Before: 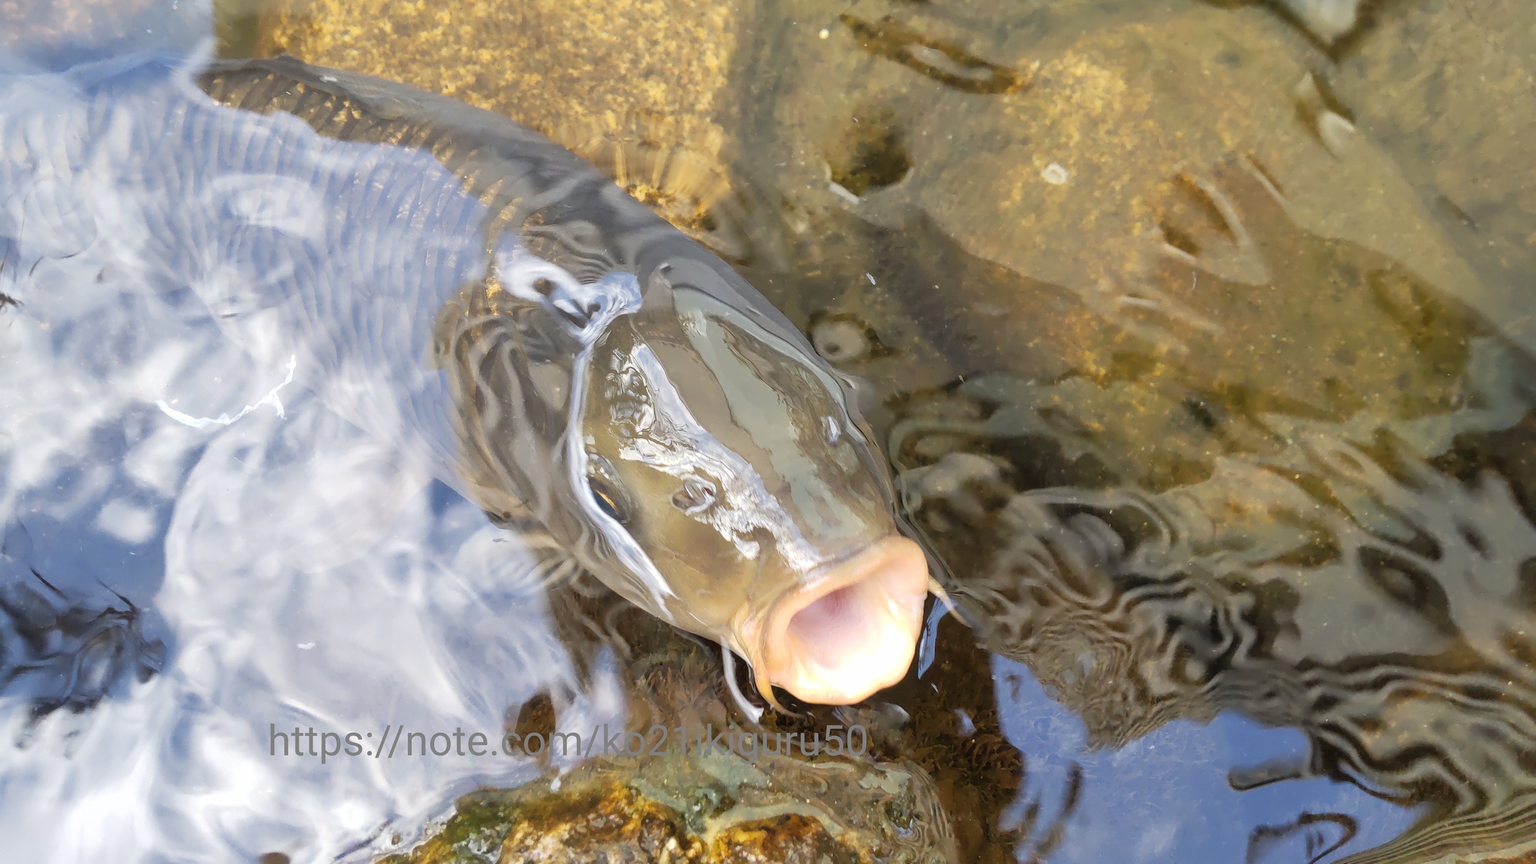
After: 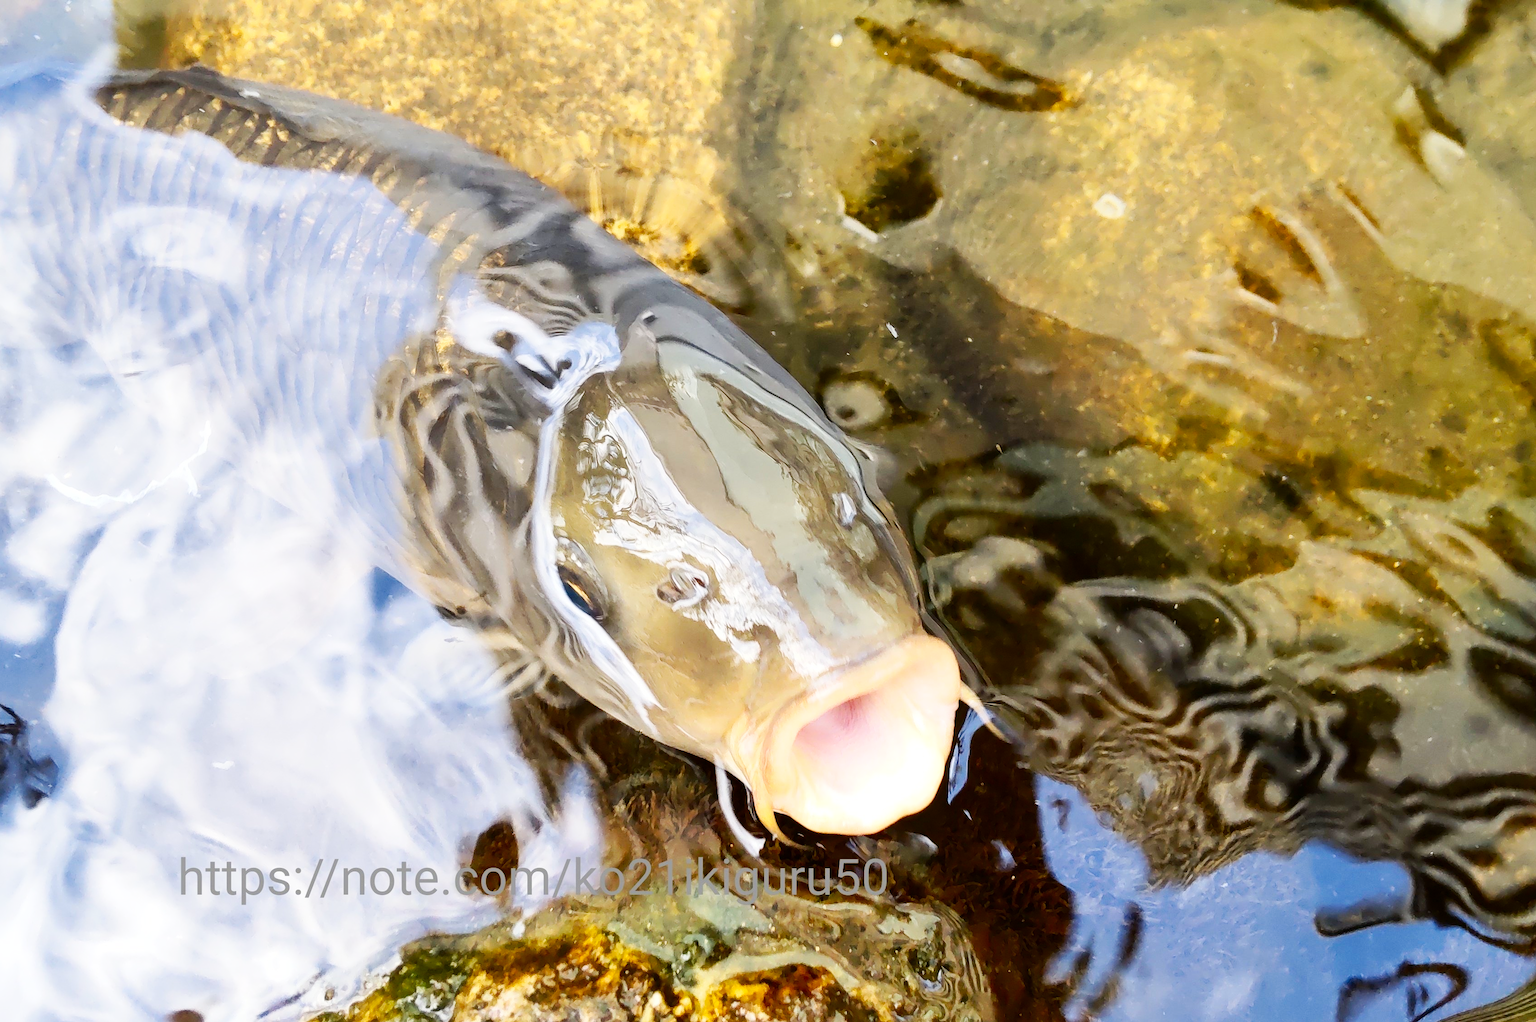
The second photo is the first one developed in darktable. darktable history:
crop: left 7.689%, right 7.843%
base curve: curves: ch0 [(0, 0) (0.032, 0.025) (0.121, 0.166) (0.206, 0.329) (0.605, 0.79) (1, 1)], preserve colors none
contrast brightness saturation: contrast 0.208, brightness -0.106, saturation 0.211
